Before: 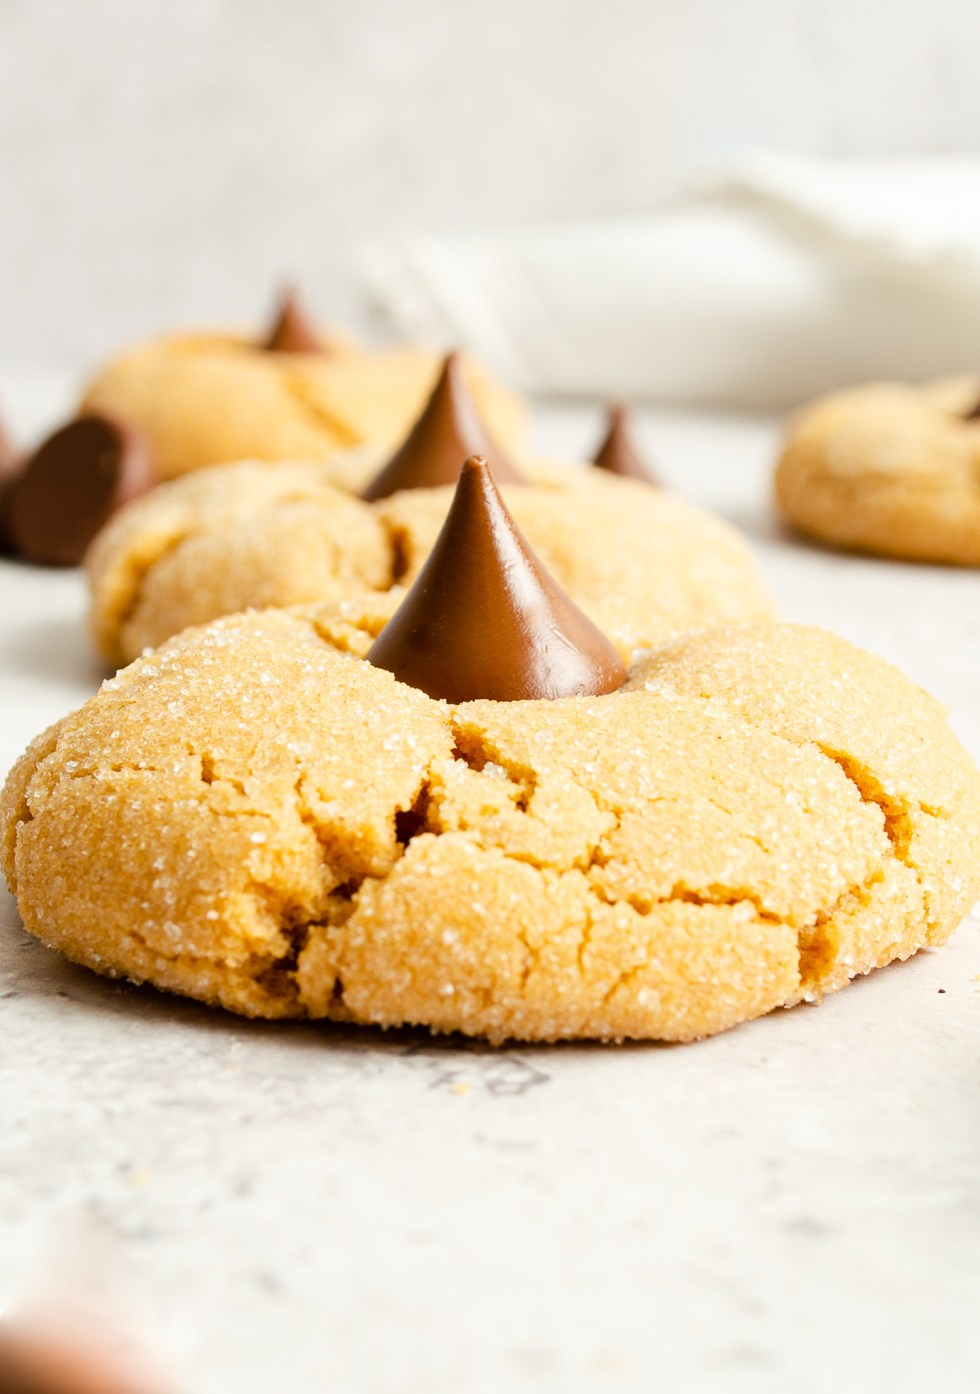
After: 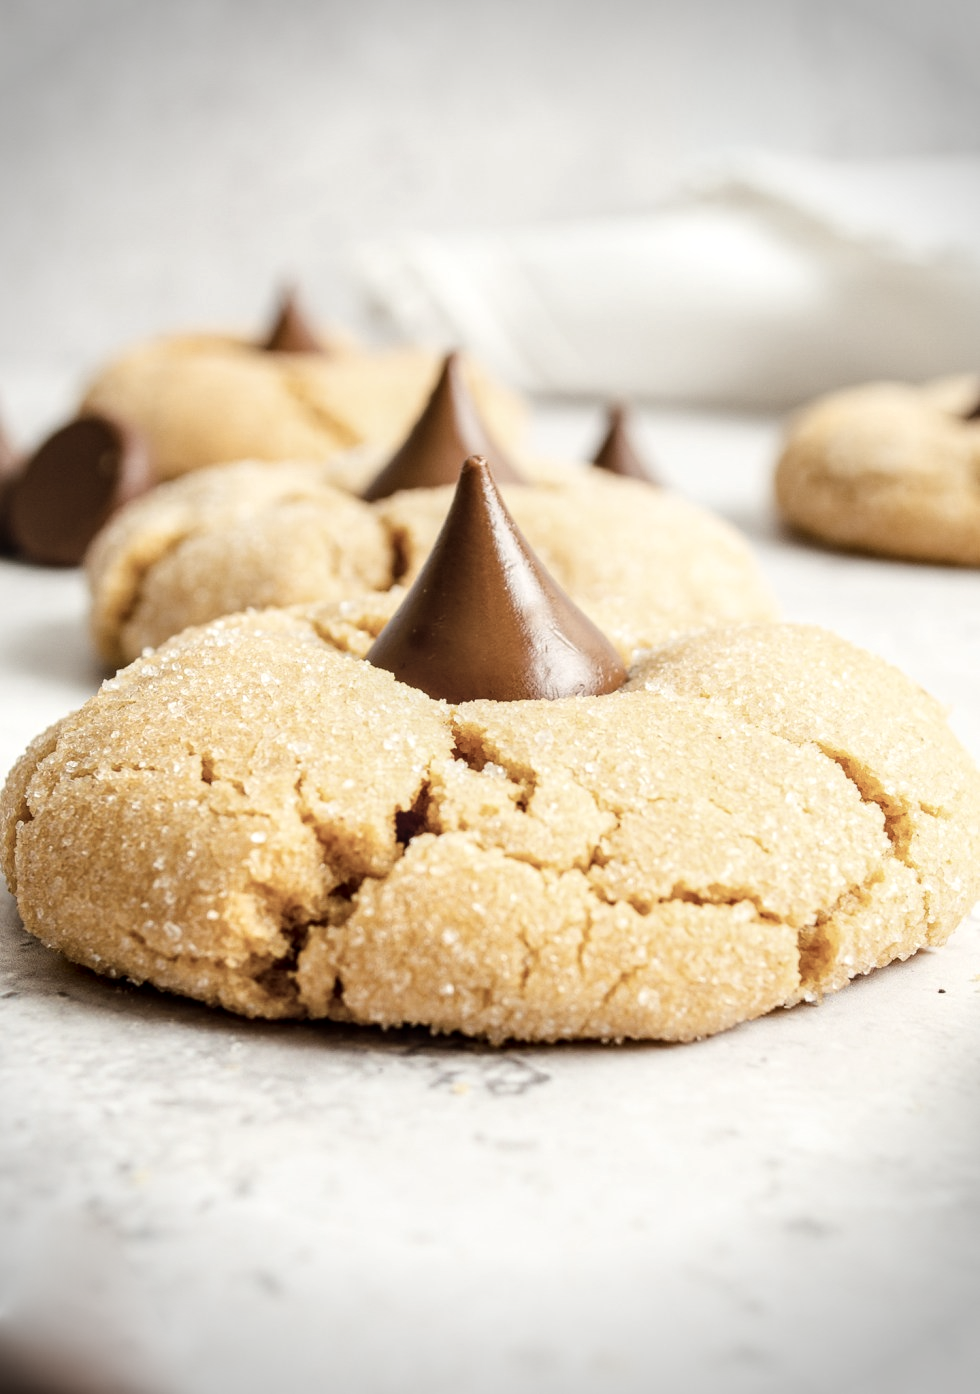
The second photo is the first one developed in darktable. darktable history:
vignetting: fall-off radius 31.48%, brightness -0.472
contrast brightness saturation: contrast 0.1, saturation -0.36
local contrast: detail 130%
